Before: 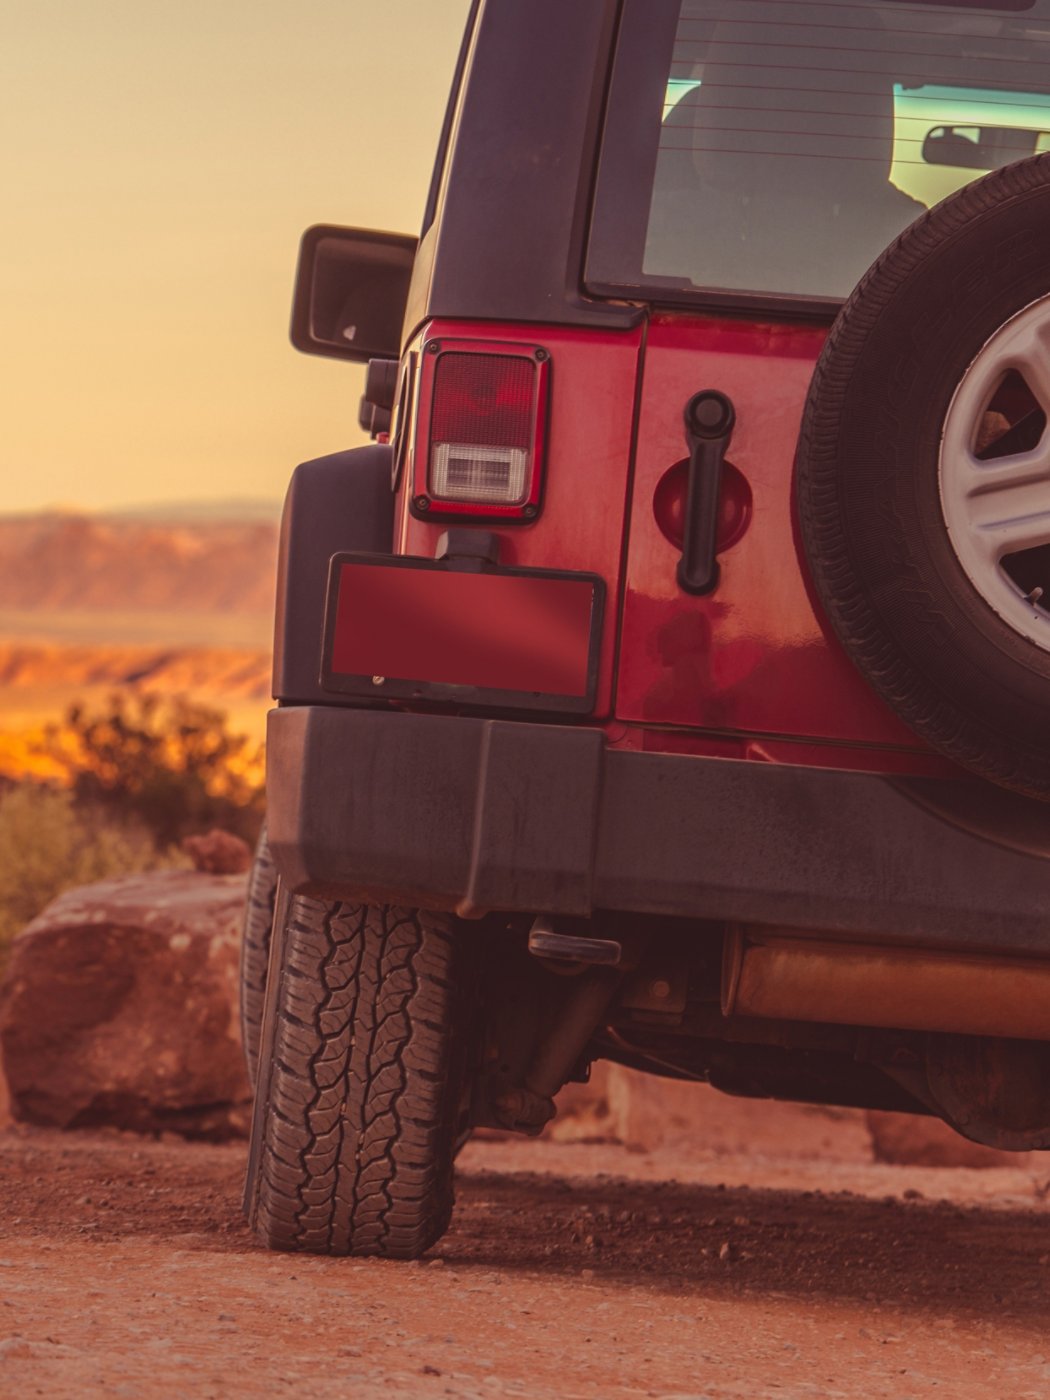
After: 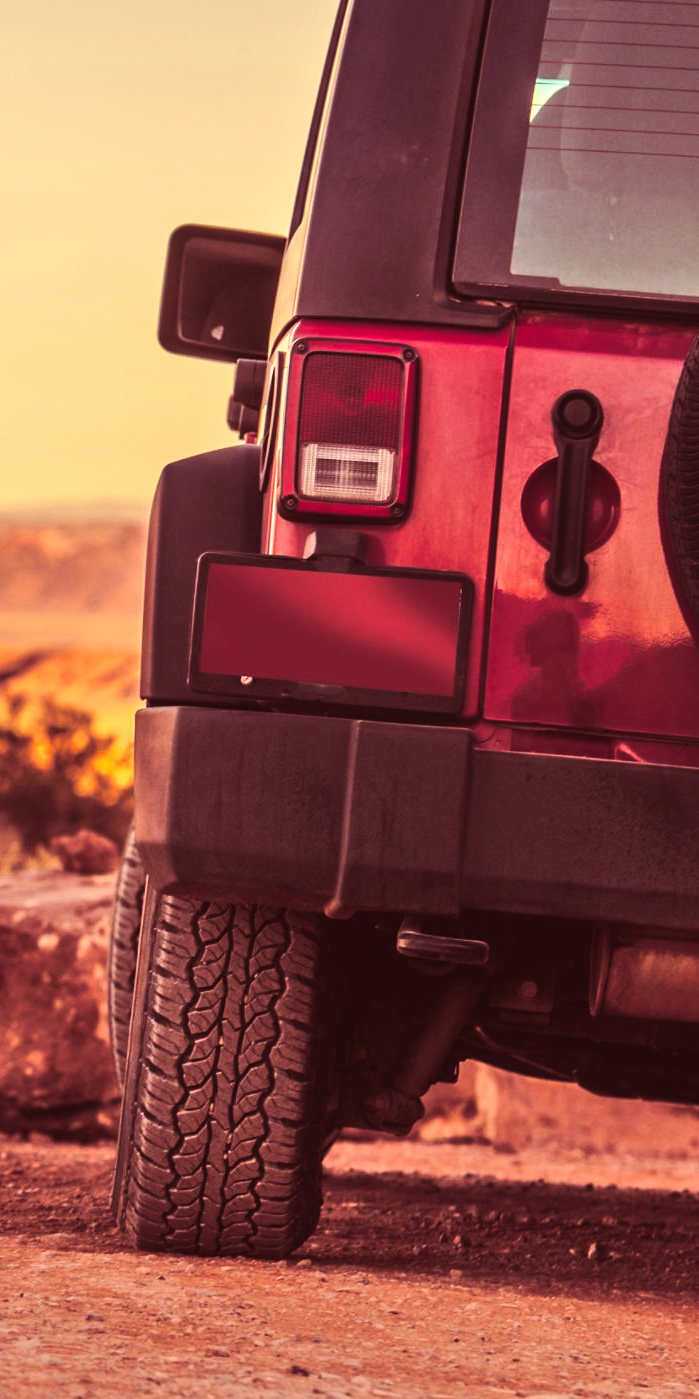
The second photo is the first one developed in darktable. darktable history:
base curve: curves: ch0 [(0, 0) (0.303, 0.277) (1, 1)]
split-toning: on, module defaults
contrast brightness saturation: contrast 0.32, brightness -0.08, saturation 0.17
tone equalizer: -7 EV 0.15 EV, -6 EV 0.6 EV, -5 EV 1.15 EV, -4 EV 1.33 EV, -3 EV 1.15 EV, -2 EV 0.6 EV, -1 EV 0.15 EV, mask exposure compensation -0.5 EV
crop and rotate: left 12.648%, right 20.685%
